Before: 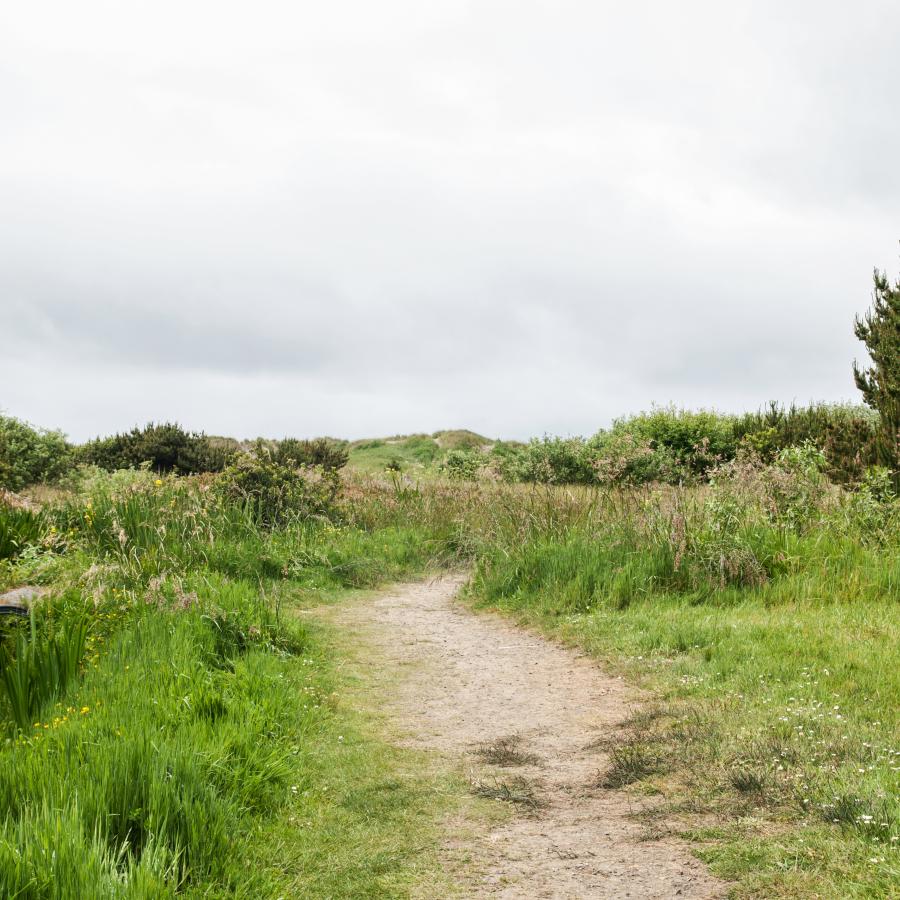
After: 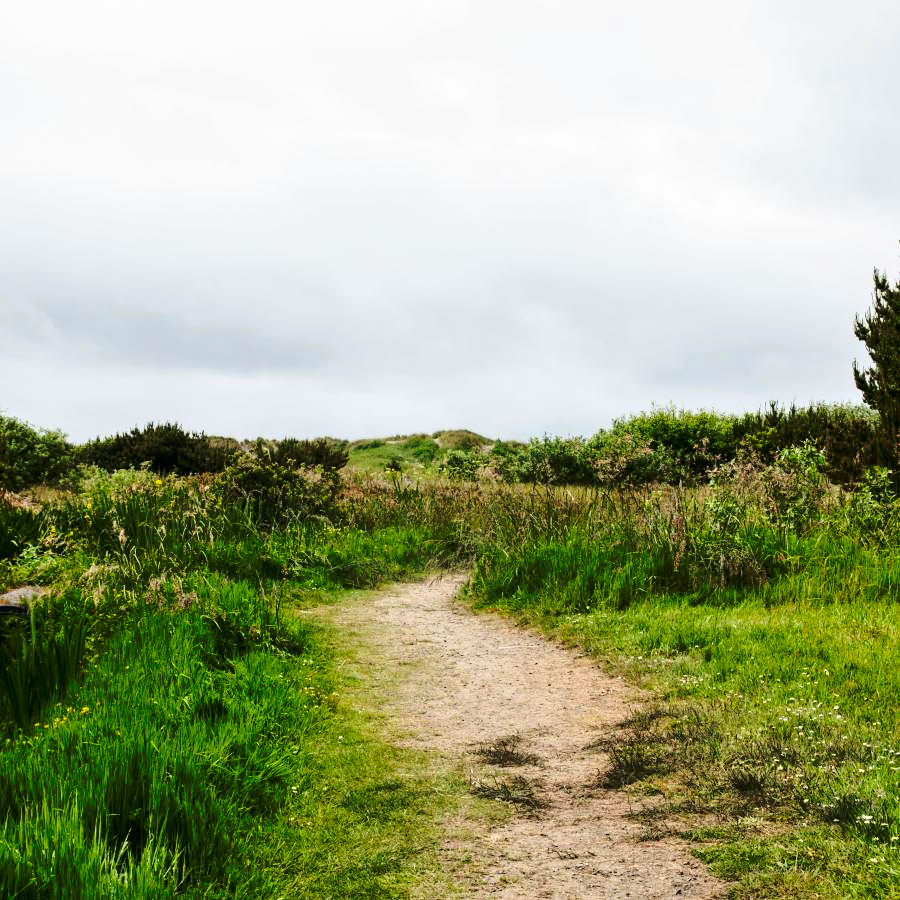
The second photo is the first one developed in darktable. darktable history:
tone curve: curves: ch0 [(0, 0) (0.003, 0.002) (0.011, 0.007) (0.025, 0.015) (0.044, 0.026) (0.069, 0.041) (0.1, 0.059) (0.136, 0.08) (0.177, 0.105) (0.224, 0.132) (0.277, 0.163) (0.335, 0.198) (0.399, 0.253) (0.468, 0.341) (0.543, 0.435) (0.623, 0.532) (0.709, 0.635) (0.801, 0.745) (0.898, 0.873) (1, 1)], preserve colors none
contrast brightness saturation: contrast 0.21, brightness -0.11, saturation 0.21
